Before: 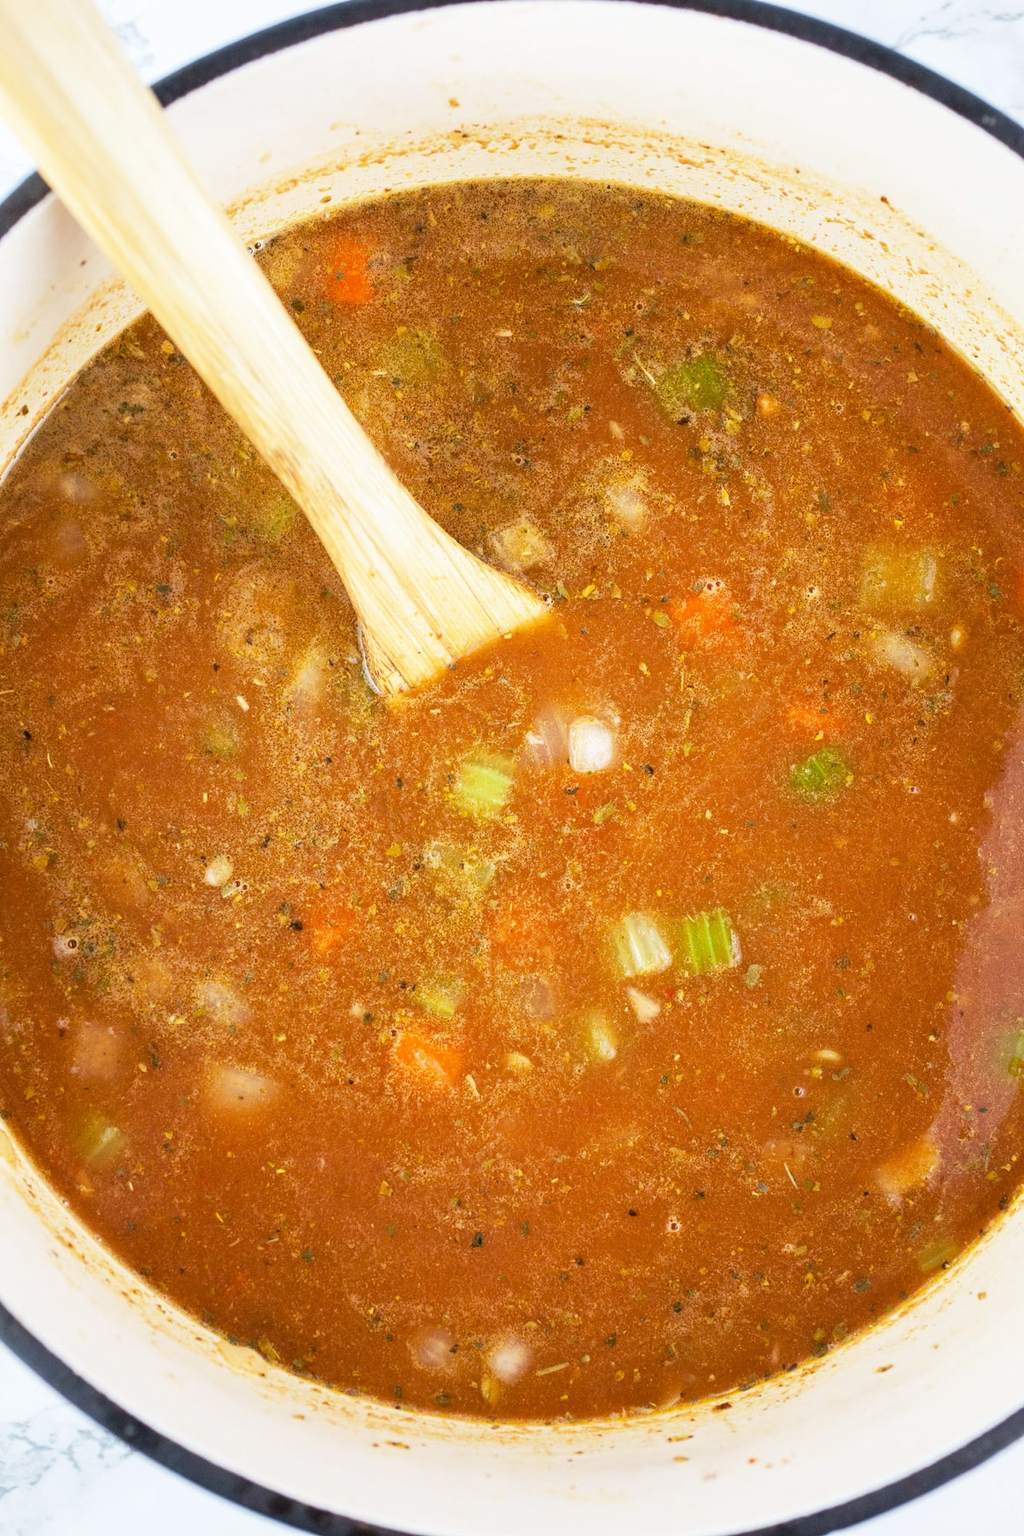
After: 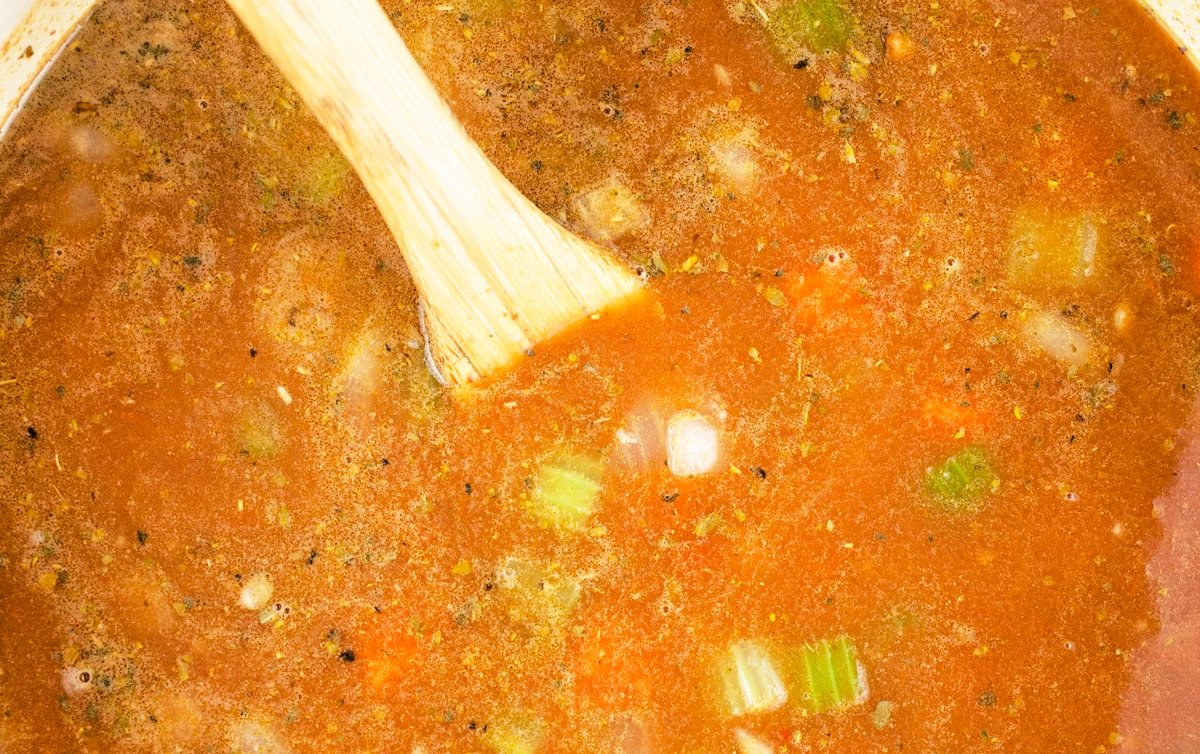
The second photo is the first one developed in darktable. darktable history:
tone curve: curves: ch0 [(0, 0) (0.003, 0.026) (0.011, 0.025) (0.025, 0.022) (0.044, 0.022) (0.069, 0.028) (0.1, 0.041) (0.136, 0.062) (0.177, 0.103) (0.224, 0.167) (0.277, 0.242) (0.335, 0.343) (0.399, 0.452) (0.468, 0.539) (0.543, 0.614) (0.623, 0.683) (0.709, 0.749) (0.801, 0.827) (0.898, 0.918) (1, 1)], color space Lab, linked channels
tone equalizer: on, module defaults
crop and rotate: top 23.885%, bottom 34.173%
